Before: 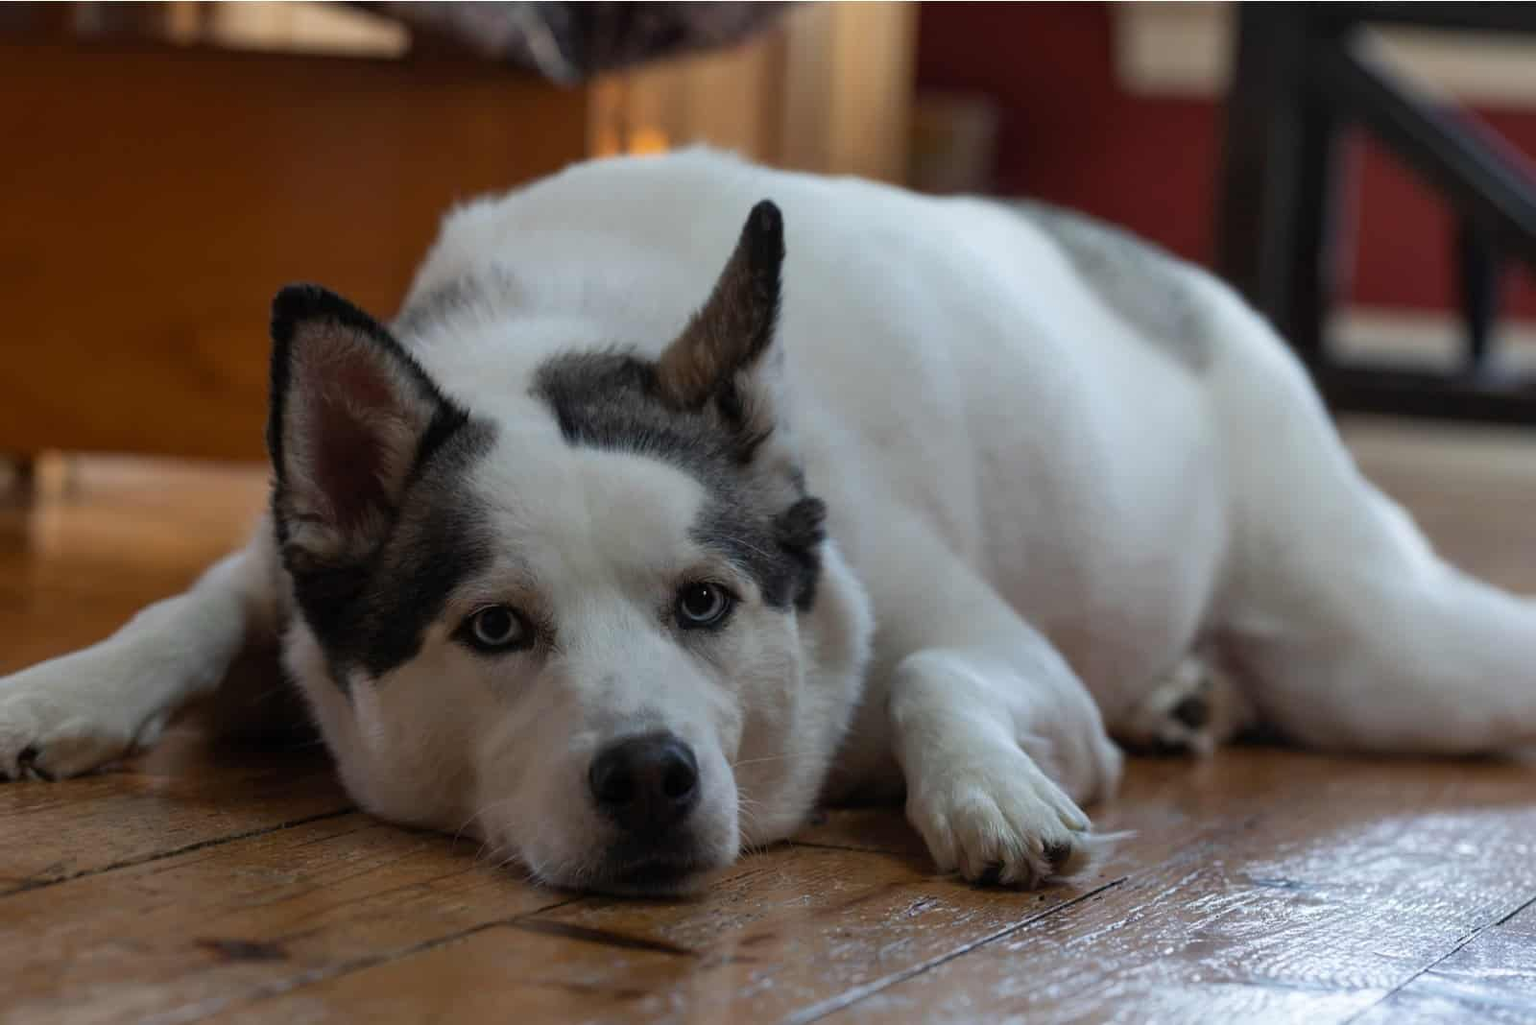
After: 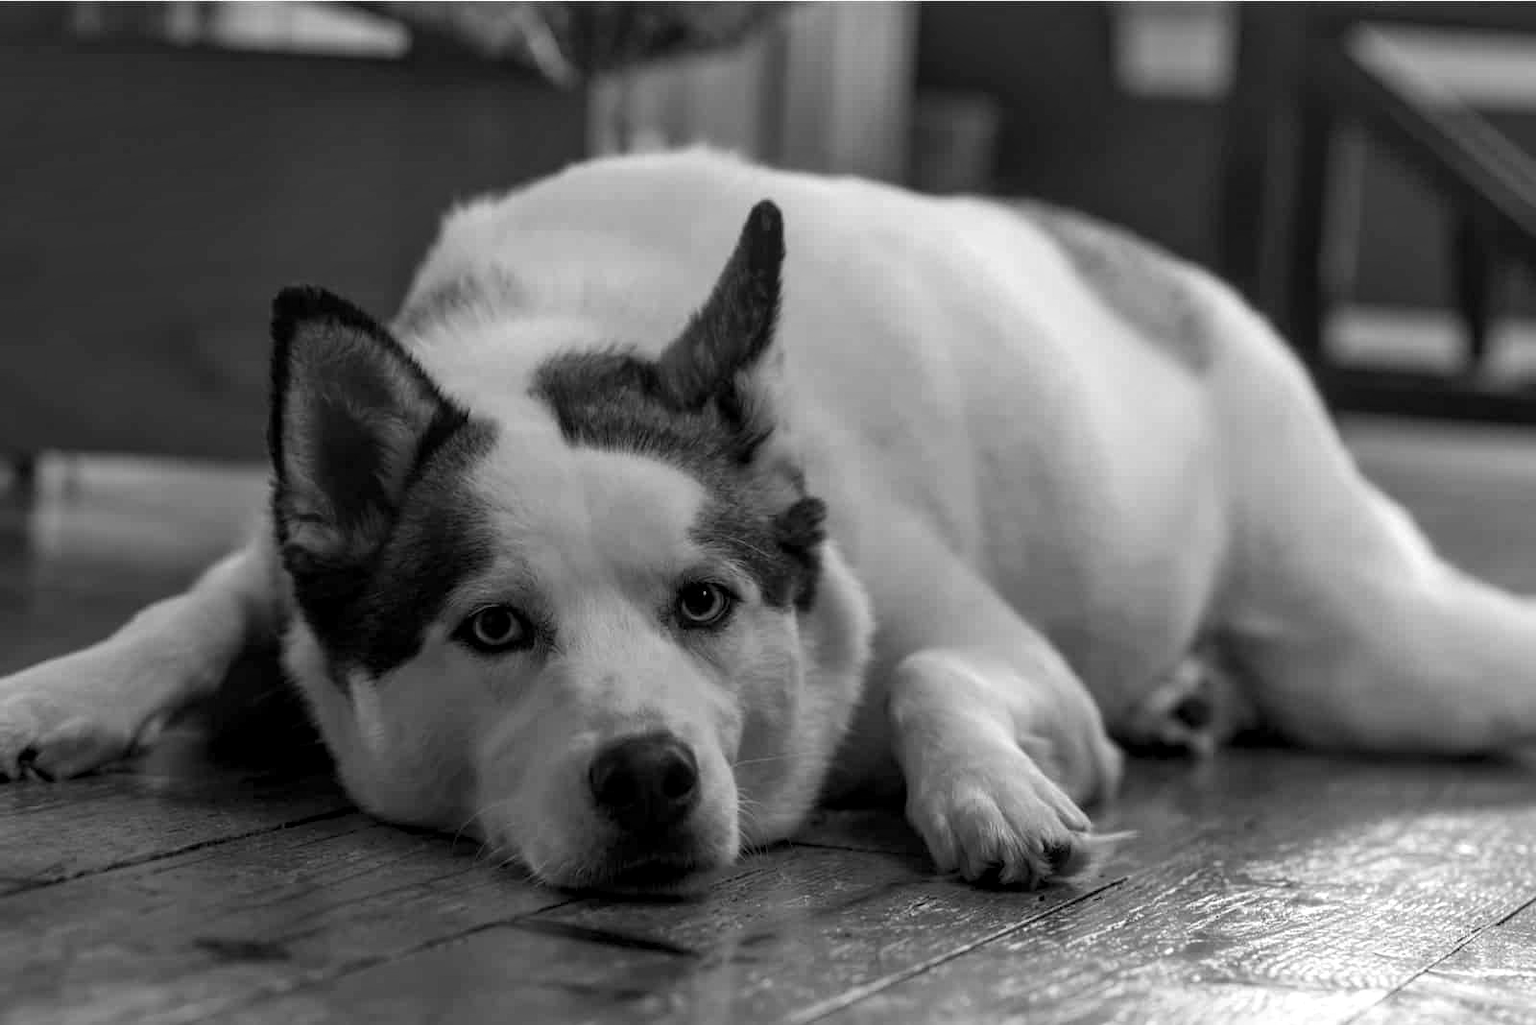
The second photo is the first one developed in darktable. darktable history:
tone equalizer: -7 EV 0.096 EV
local contrast: on, module defaults
exposure: compensate exposure bias true, compensate highlight preservation false
color calibration: output gray [0.21, 0.42, 0.37, 0], illuminant as shot in camera, x 0.379, y 0.396, temperature 4130.16 K, gamut compression 0.998
